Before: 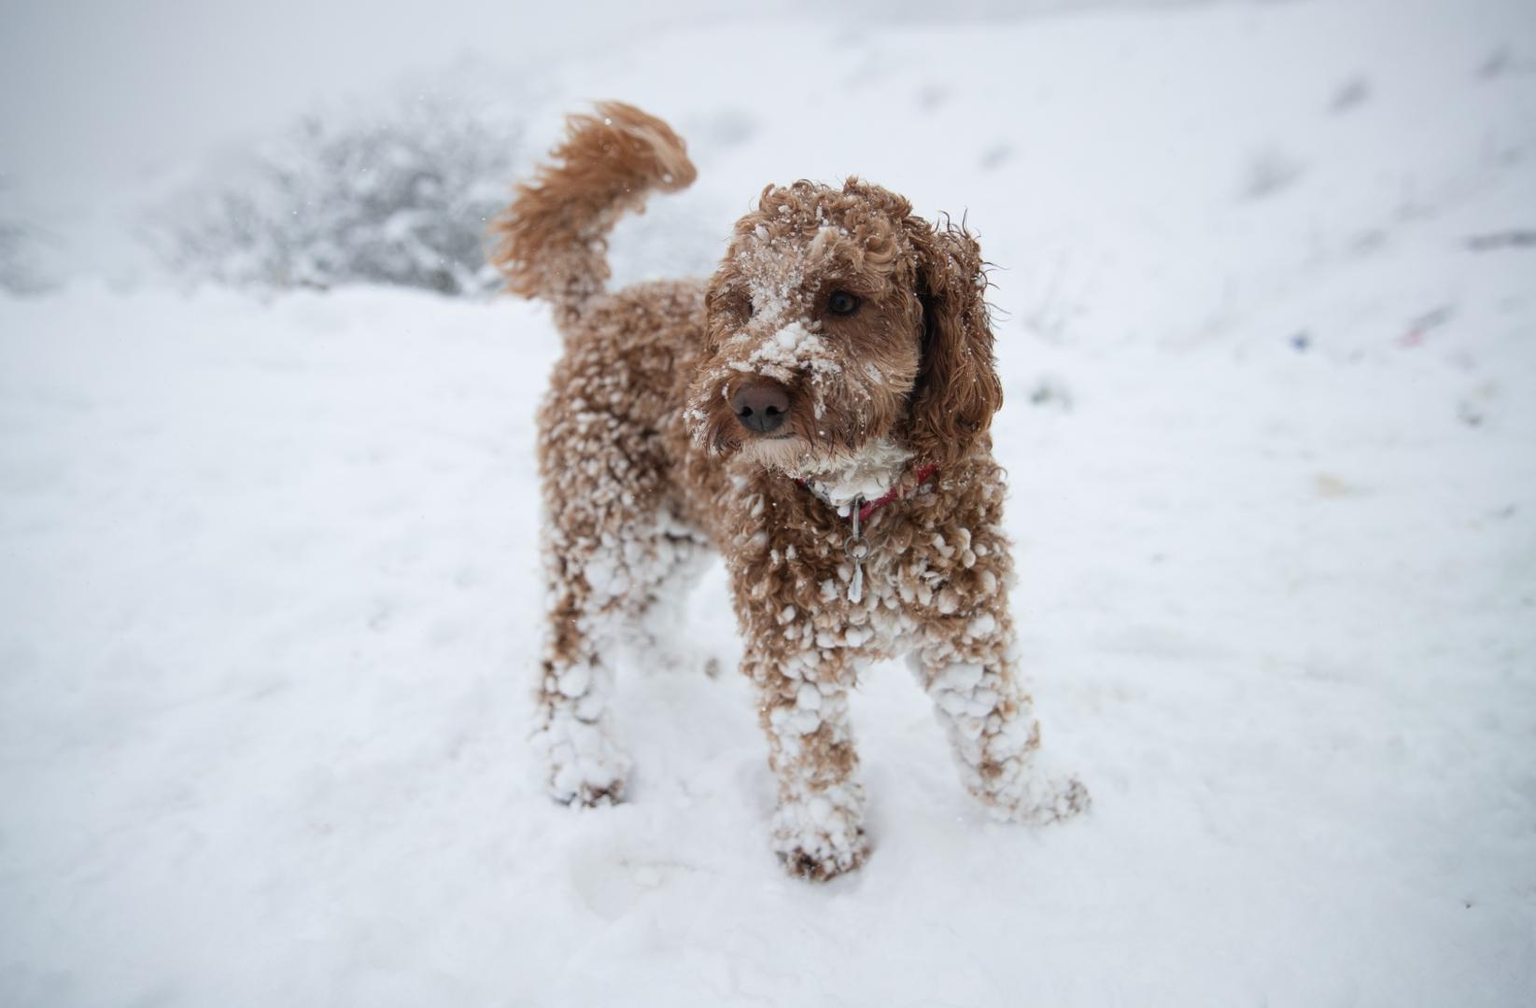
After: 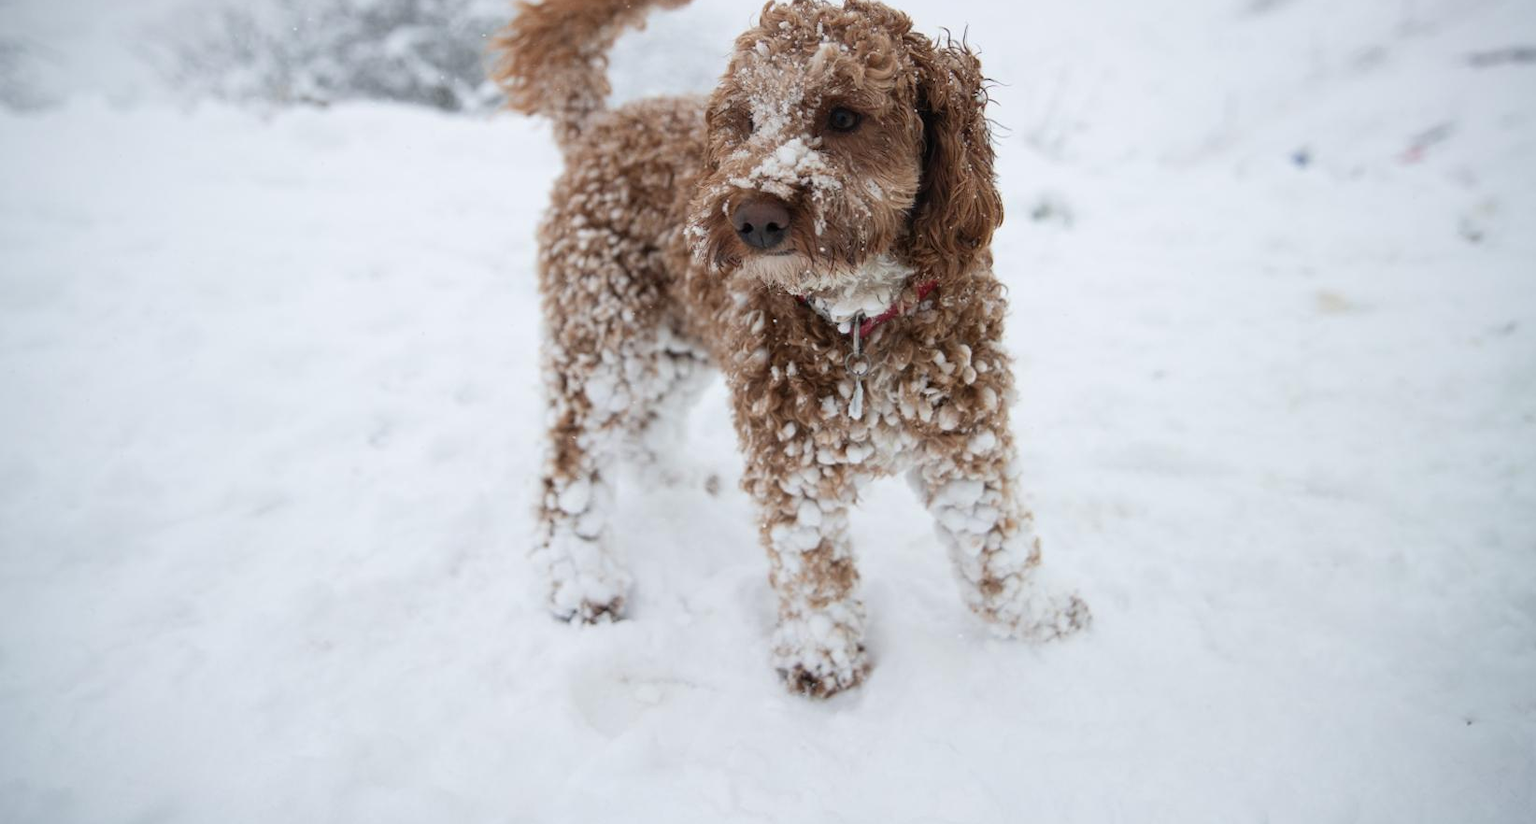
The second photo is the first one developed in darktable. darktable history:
crop and rotate: top 18.306%
